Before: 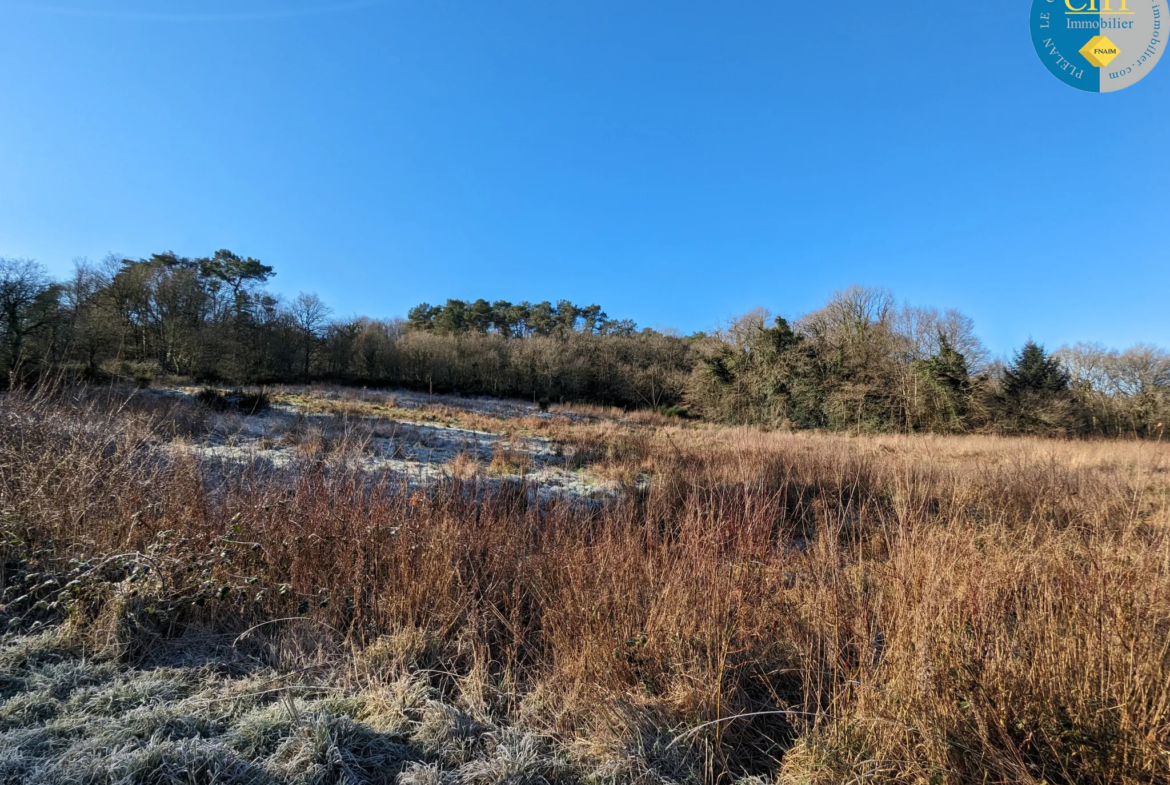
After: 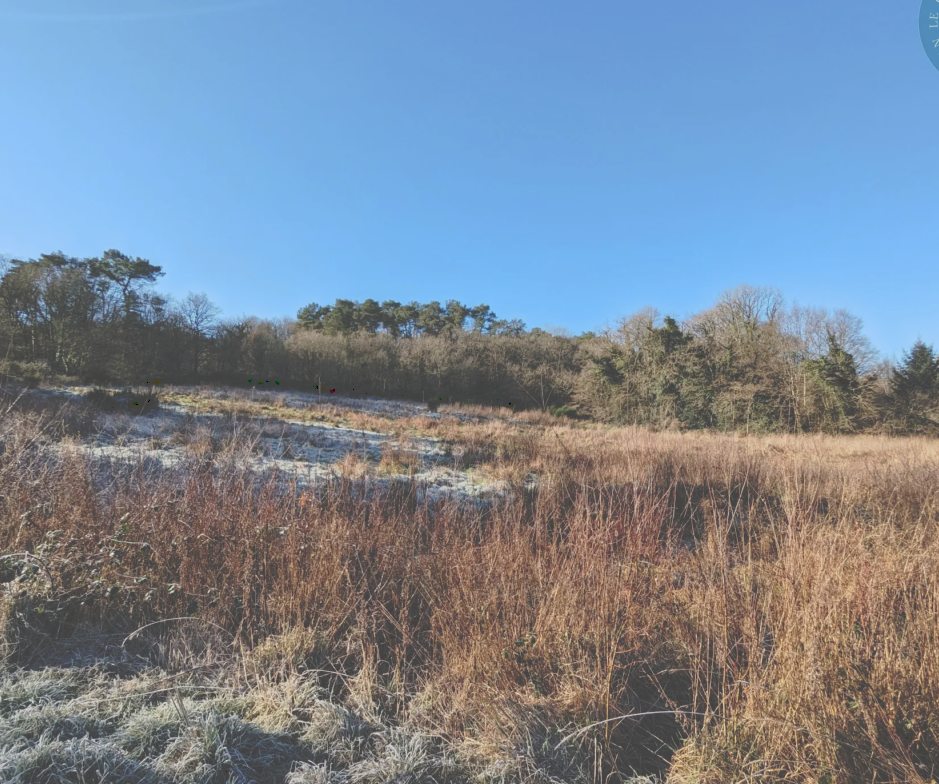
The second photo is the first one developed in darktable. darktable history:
crop and rotate: left 9.528%, right 10.178%
exposure: compensate highlight preservation false
tone curve: curves: ch0 [(0, 0) (0.003, 0.278) (0.011, 0.282) (0.025, 0.282) (0.044, 0.29) (0.069, 0.295) (0.1, 0.306) (0.136, 0.316) (0.177, 0.33) (0.224, 0.358) (0.277, 0.403) (0.335, 0.451) (0.399, 0.505) (0.468, 0.558) (0.543, 0.611) (0.623, 0.679) (0.709, 0.751) (0.801, 0.815) (0.898, 0.863) (1, 1)], preserve colors none
